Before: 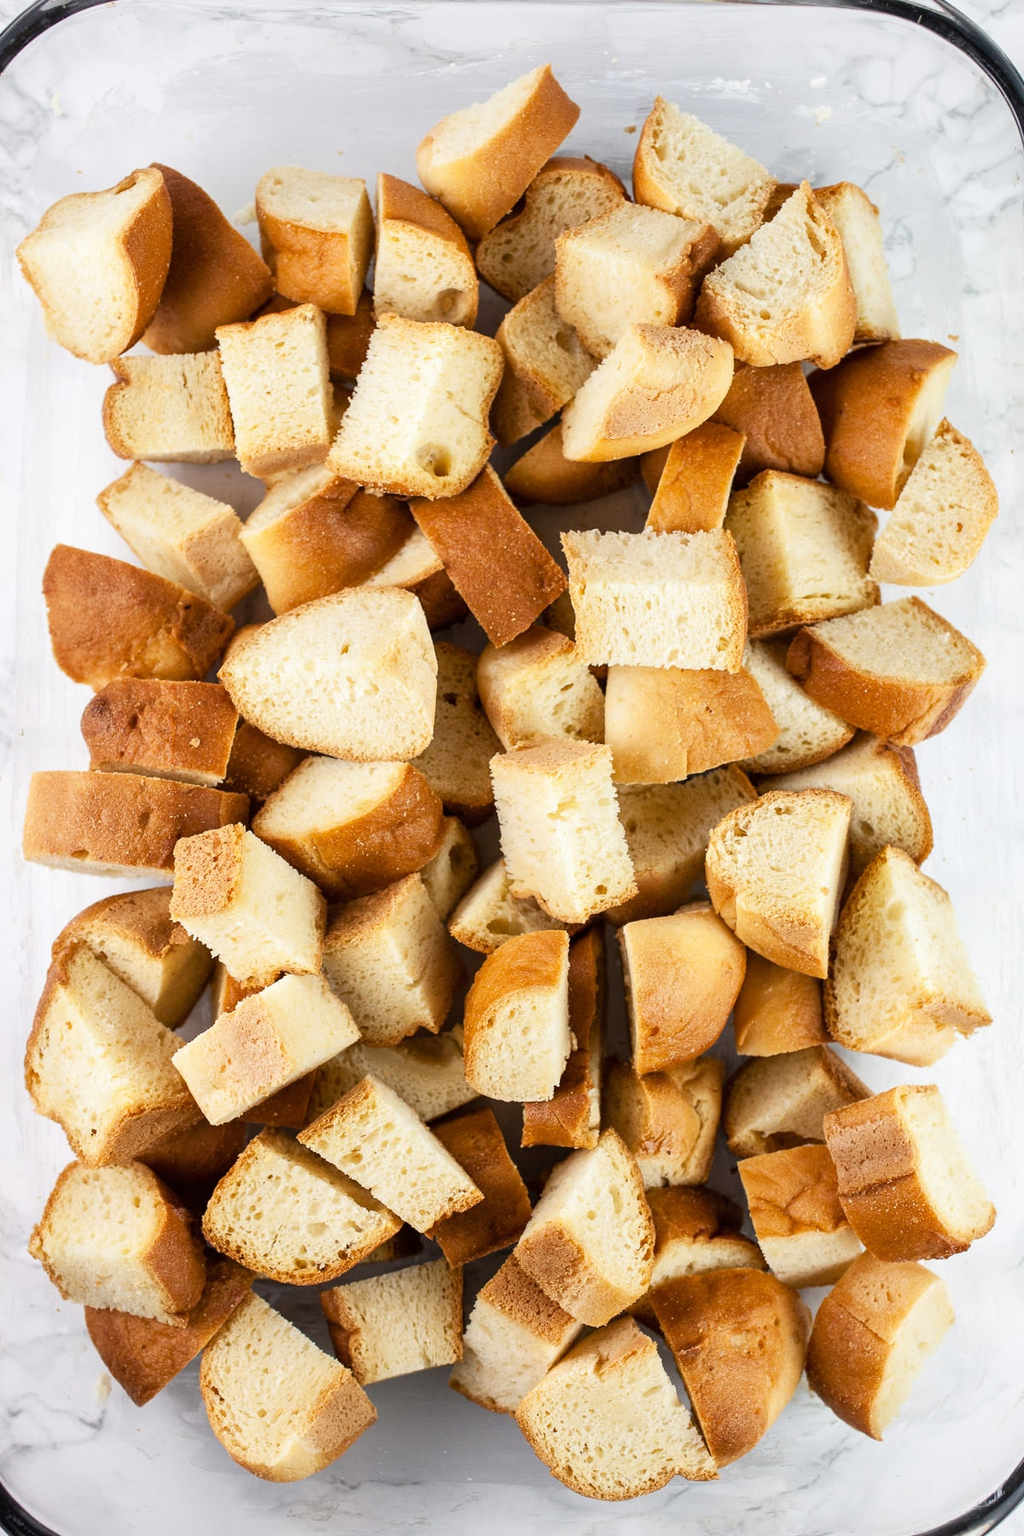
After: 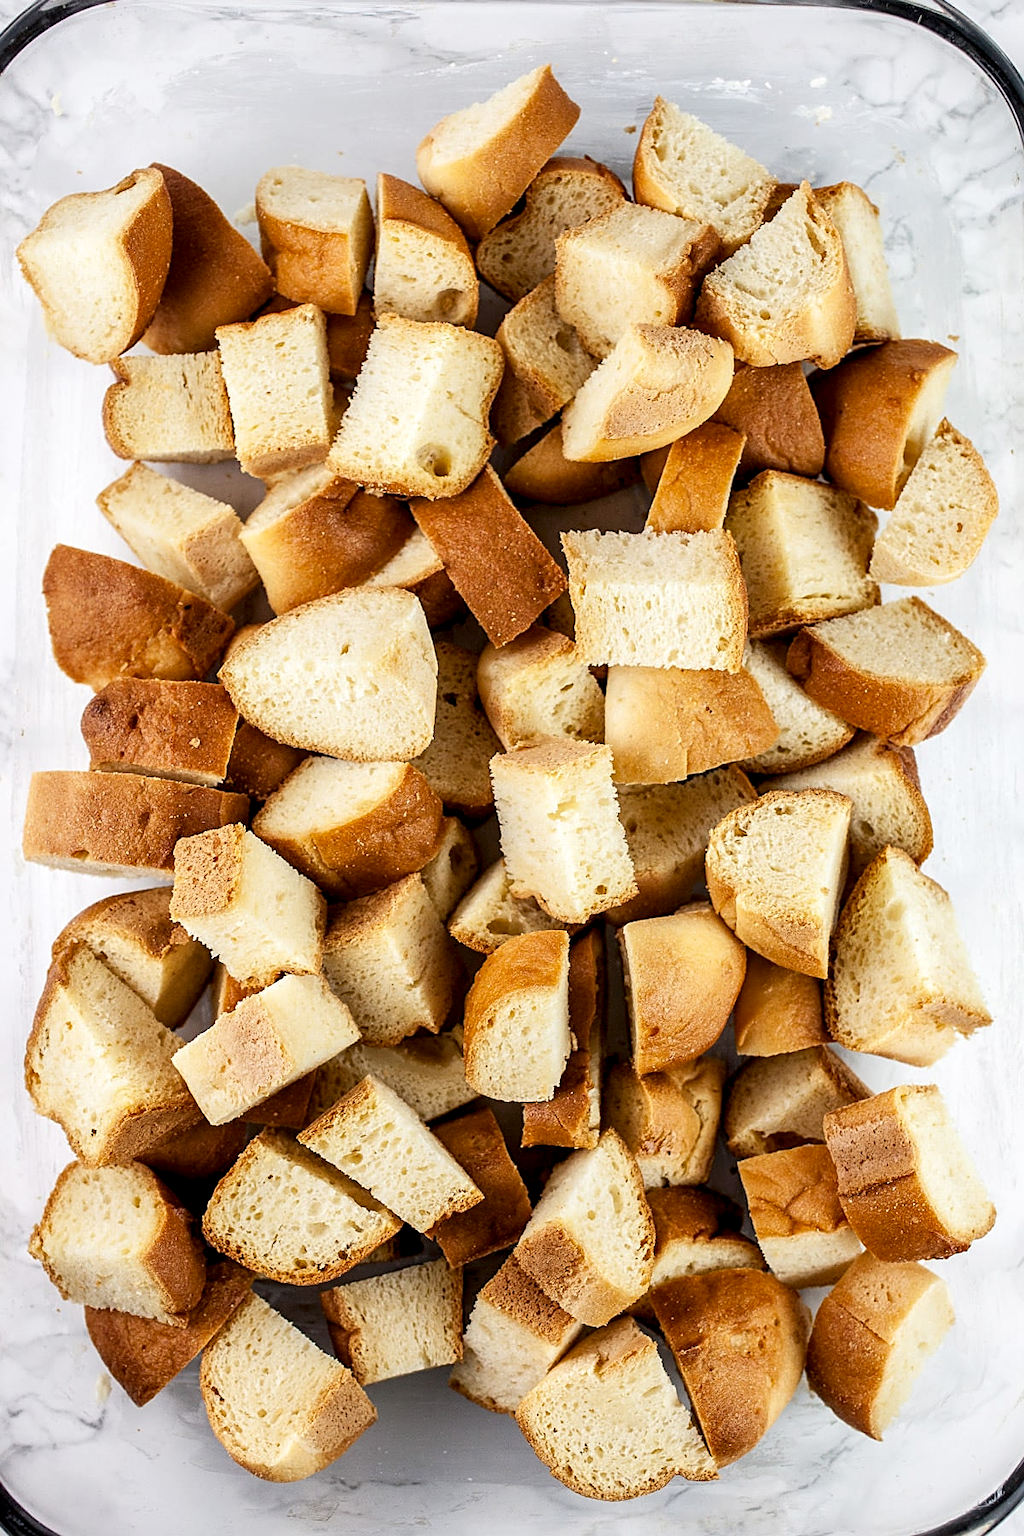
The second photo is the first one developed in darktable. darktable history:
local contrast: highlights 23%, shadows 78%, midtone range 0.745
sharpen: on, module defaults
